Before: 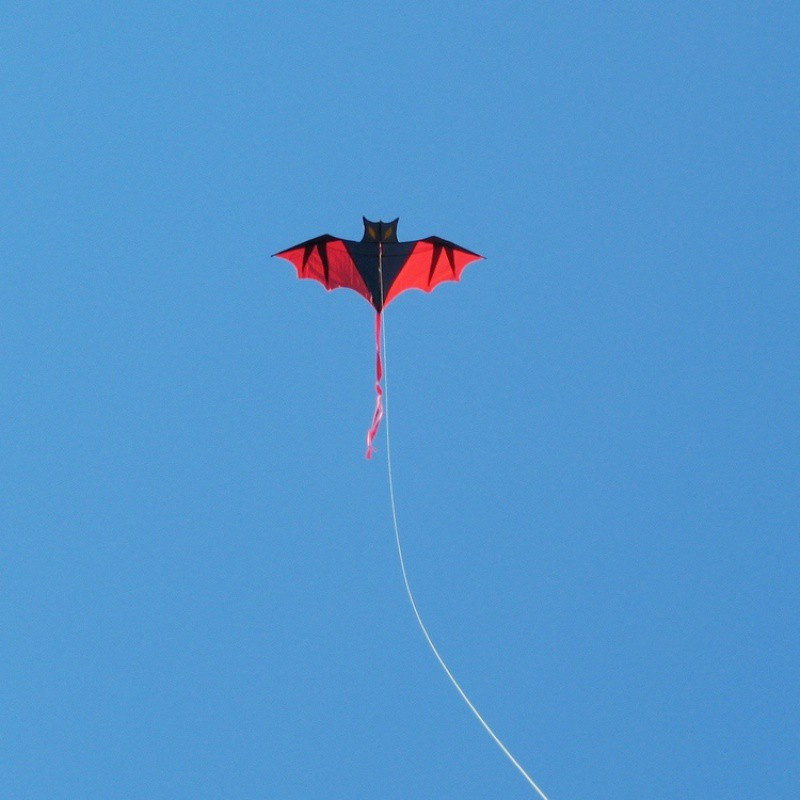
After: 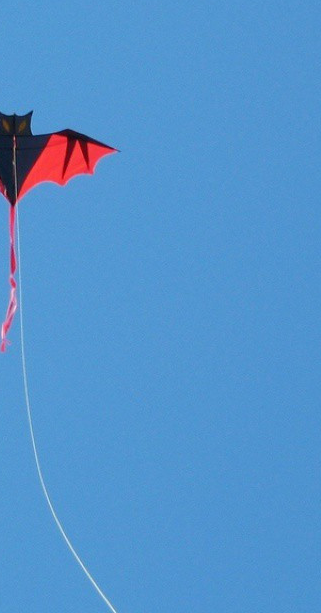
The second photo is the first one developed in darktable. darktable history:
crop: left 45.761%, top 13.409%, right 14.072%, bottom 9.949%
